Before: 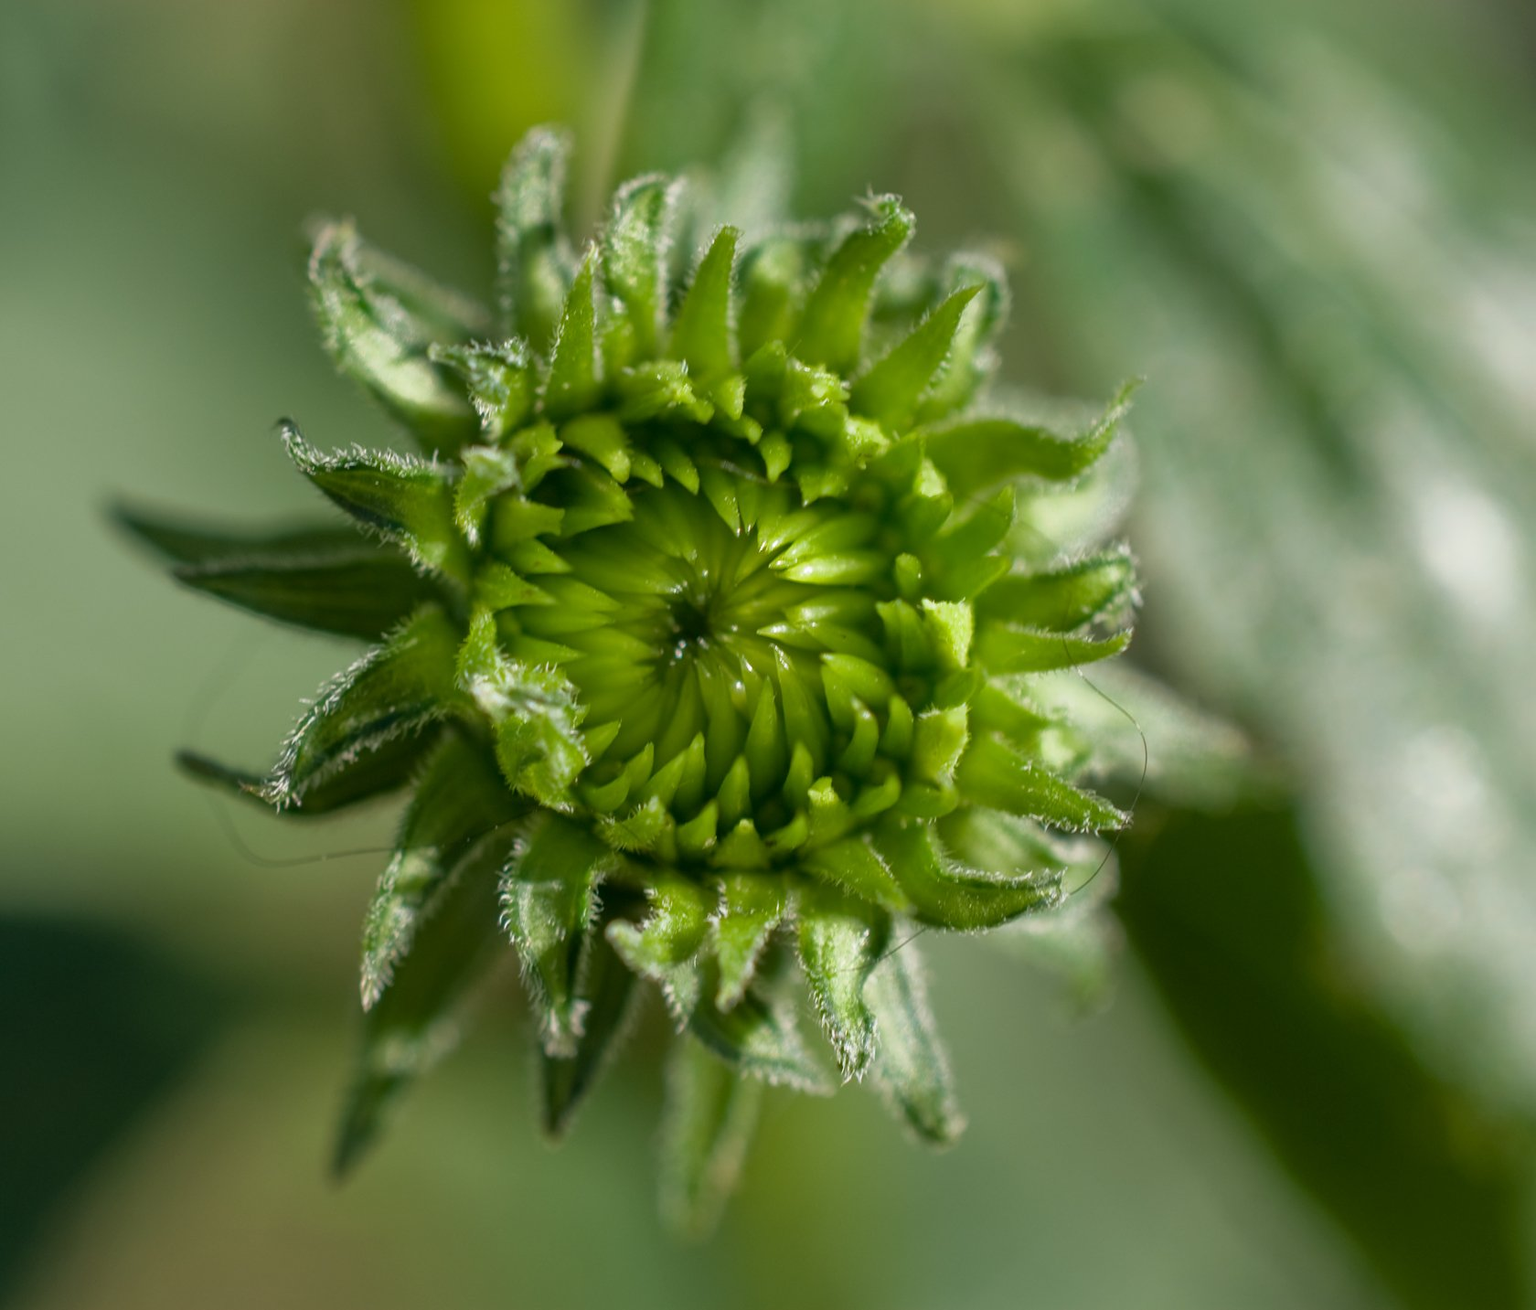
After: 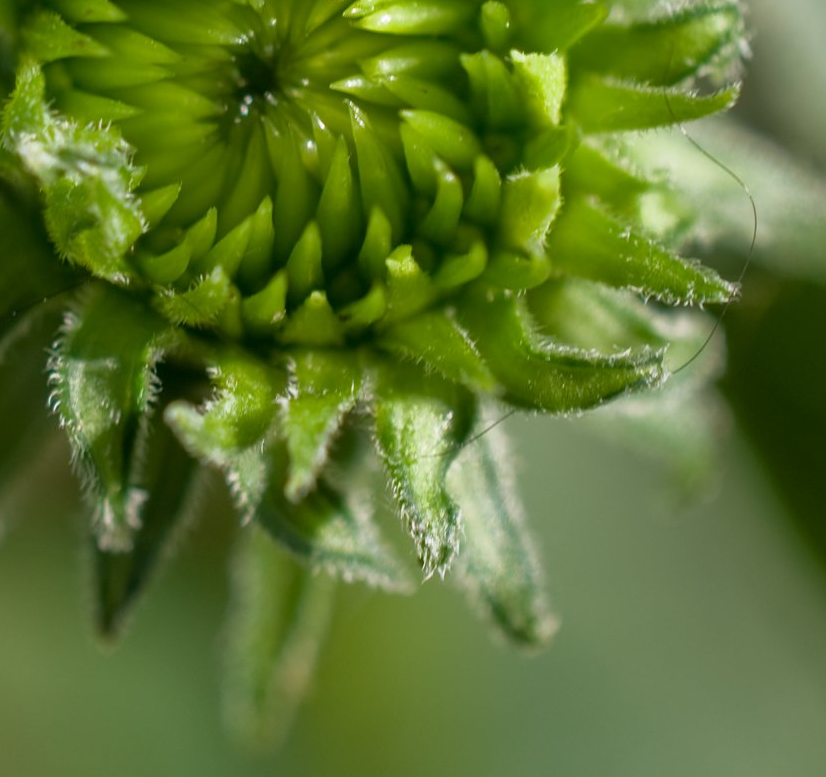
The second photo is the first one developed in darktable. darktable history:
crop: left 29.671%, top 42.251%, right 21.134%, bottom 3.459%
